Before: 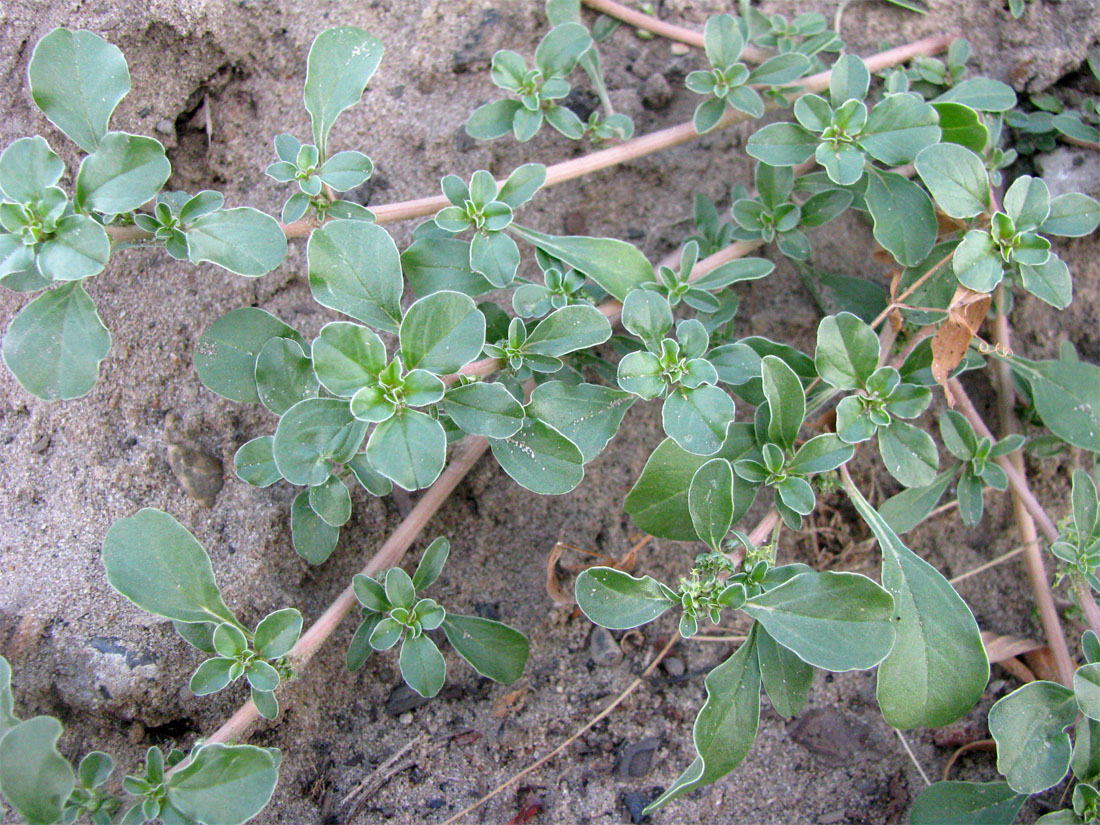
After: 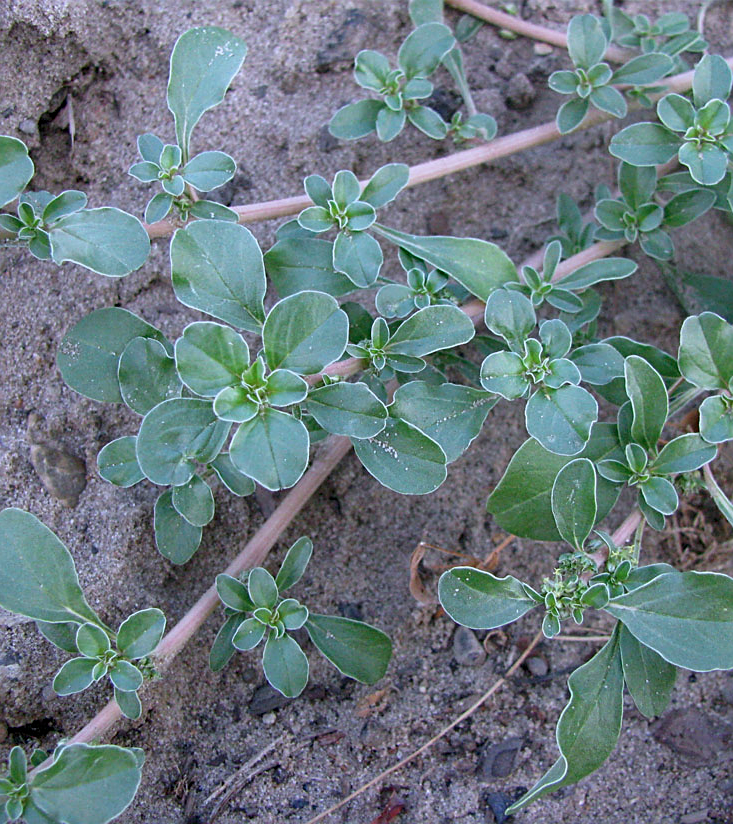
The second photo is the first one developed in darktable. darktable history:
sharpen: on, module defaults
shadows and highlights: shadows 40.14, highlights -54.03, low approximation 0.01, soften with gaussian
crop and rotate: left 12.521%, right 20.773%
exposure: compensate highlight preservation false
color calibration: illuminant as shot in camera, x 0.37, y 0.382, temperature 4314.3 K
tone equalizer: -8 EV 0.217 EV, -7 EV 0.449 EV, -6 EV 0.388 EV, -5 EV 0.213 EV, -3 EV -0.262 EV, -2 EV -0.394 EV, -1 EV -0.415 EV, +0 EV -0.228 EV, mask exposure compensation -0.51 EV
